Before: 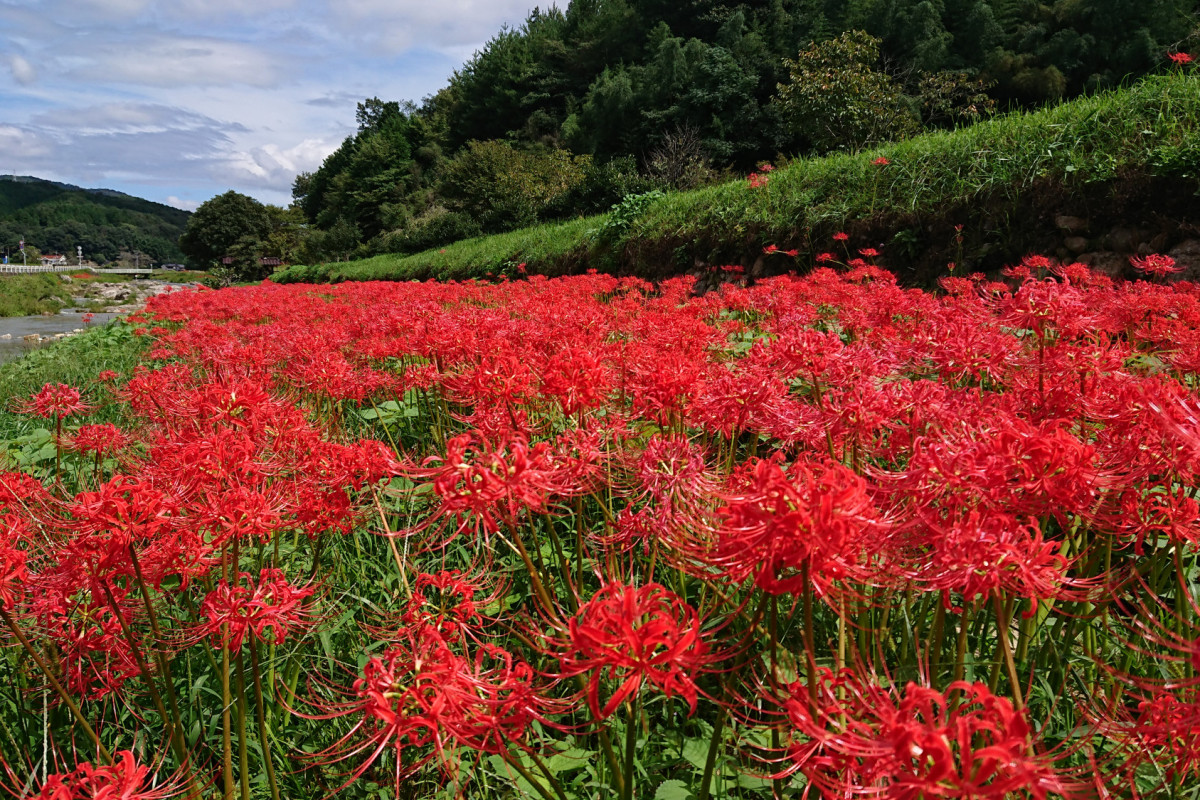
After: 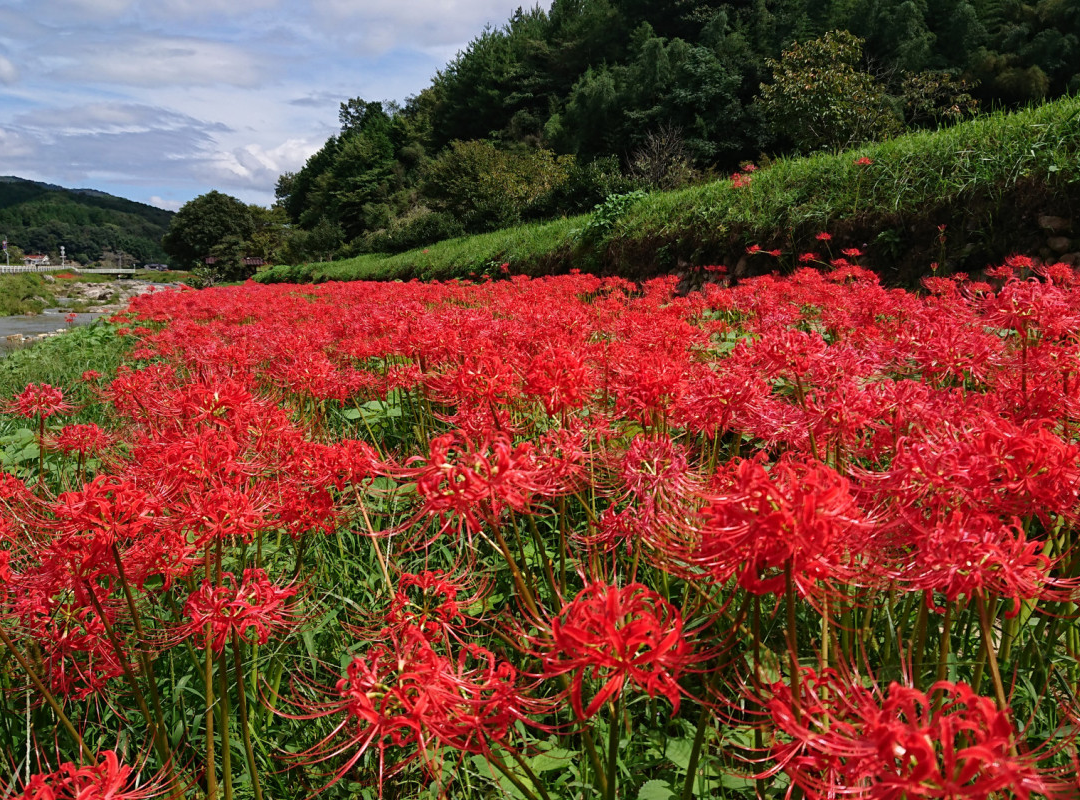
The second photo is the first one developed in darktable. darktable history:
crop and rotate: left 1.429%, right 8.492%
